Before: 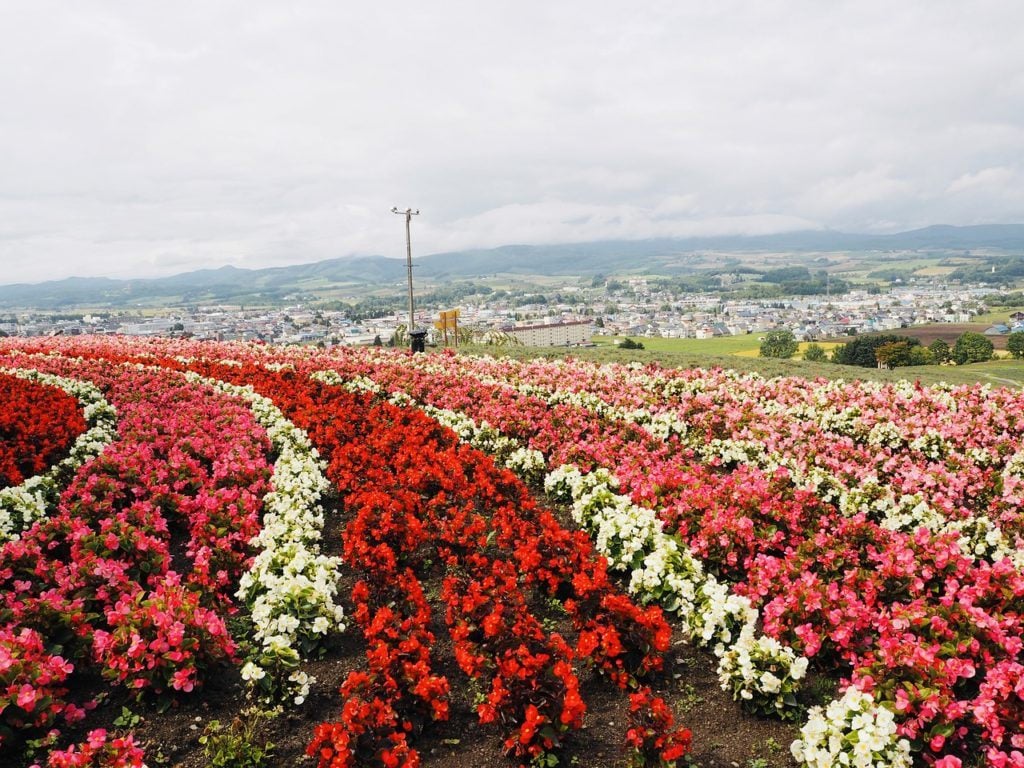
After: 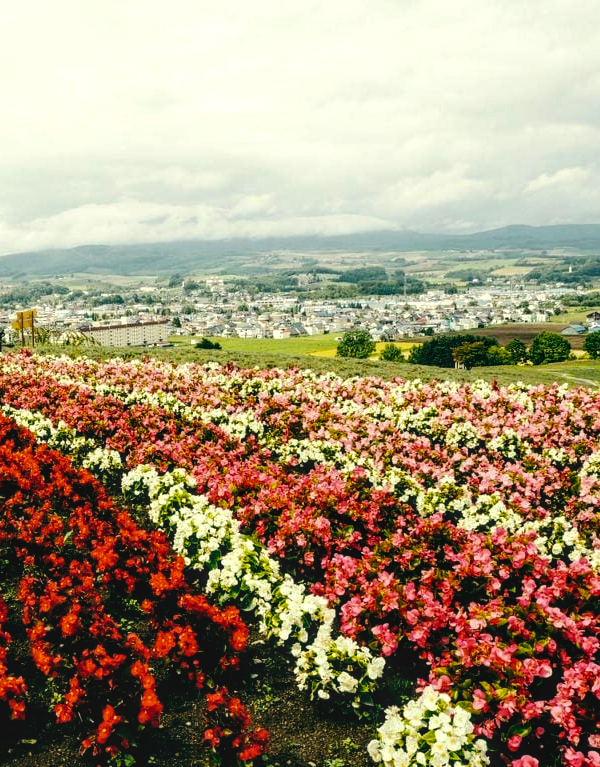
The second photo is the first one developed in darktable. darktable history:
crop: left 41.402%
local contrast: on, module defaults
color balance: lift [1.005, 0.99, 1.007, 1.01], gamma [1, 1.034, 1.032, 0.966], gain [0.873, 1.055, 1.067, 0.933]
contrast brightness saturation: saturation -0.05
color balance rgb: perceptual brilliance grading › highlights 14.29%, perceptual brilliance grading › mid-tones -5.92%, perceptual brilliance grading › shadows -26.83%, global vibrance 31.18%
tone curve: curves: ch0 [(0, 0) (0.003, 0.048) (0.011, 0.048) (0.025, 0.048) (0.044, 0.049) (0.069, 0.048) (0.1, 0.052) (0.136, 0.071) (0.177, 0.109) (0.224, 0.157) (0.277, 0.233) (0.335, 0.32) (0.399, 0.404) (0.468, 0.496) (0.543, 0.582) (0.623, 0.653) (0.709, 0.738) (0.801, 0.811) (0.898, 0.895) (1, 1)], preserve colors none
